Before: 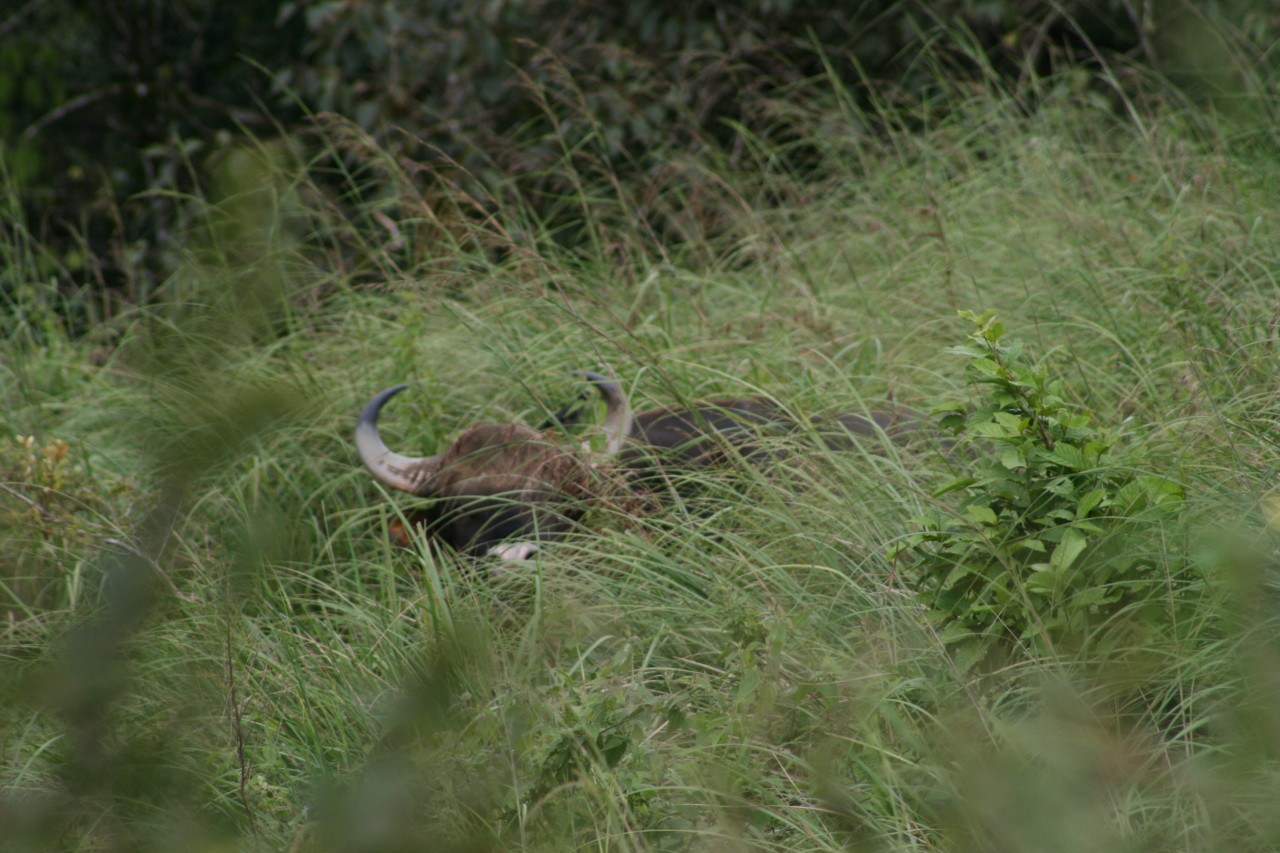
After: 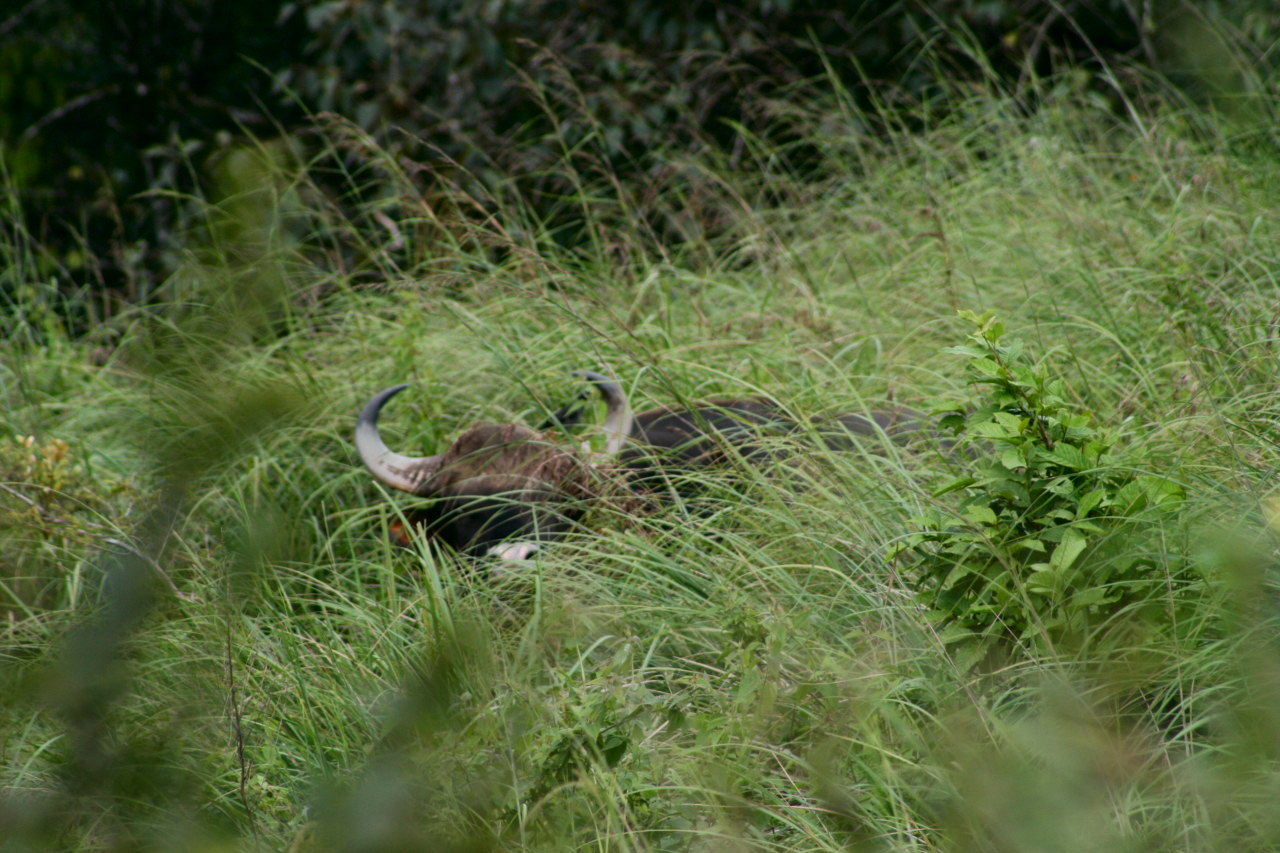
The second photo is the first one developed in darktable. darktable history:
tone curve: curves: ch0 [(0, 0) (0.035, 0.011) (0.133, 0.076) (0.285, 0.265) (0.491, 0.541) (0.617, 0.693) (0.704, 0.77) (0.794, 0.865) (0.895, 0.938) (1, 0.976)]; ch1 [(0, 0) (0.318, 0.278) (0.444, 0.427) (0.502, 0.497) (0.543, 0.547) (0.601, 0.641) (0.746, 0.764) (1, 1)]; ch2 [(0, 0) (0.316, 0.292) (0.381, 0.37) (0.423, 0.448) (0.476, 0.482) (0.502, 0.5) (0.543, 0.547) (0.587, 0.613) (0.642, 0.672) (0.704, 0.727) (0.865, 0.827) (1, 0.951)], color space Lab, independent channels, preserve colors none
